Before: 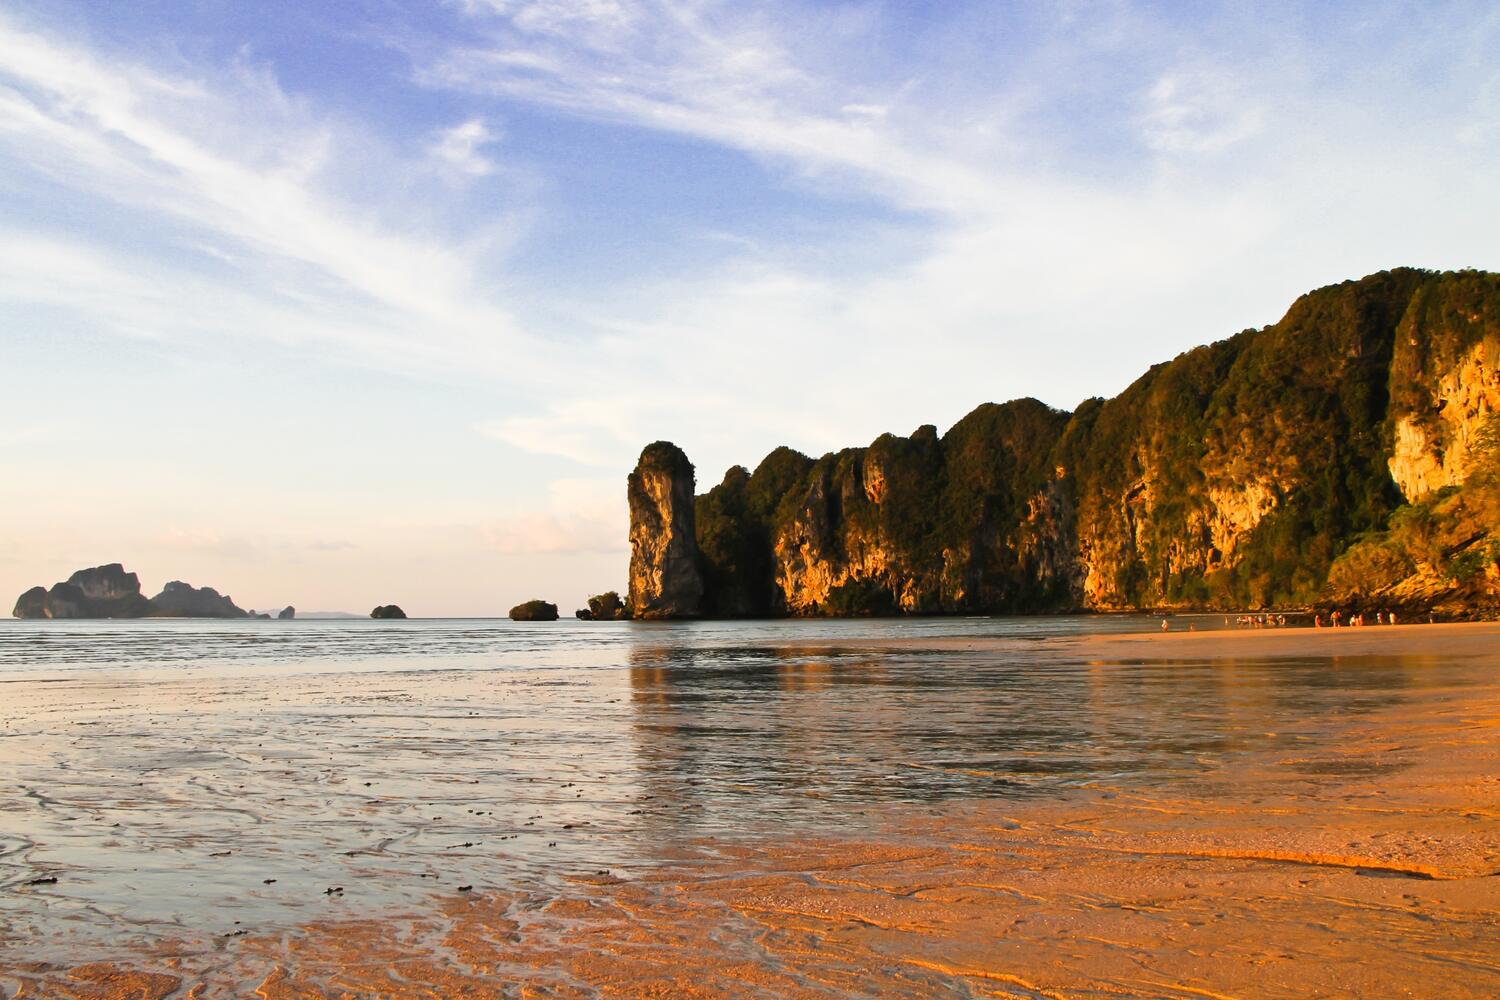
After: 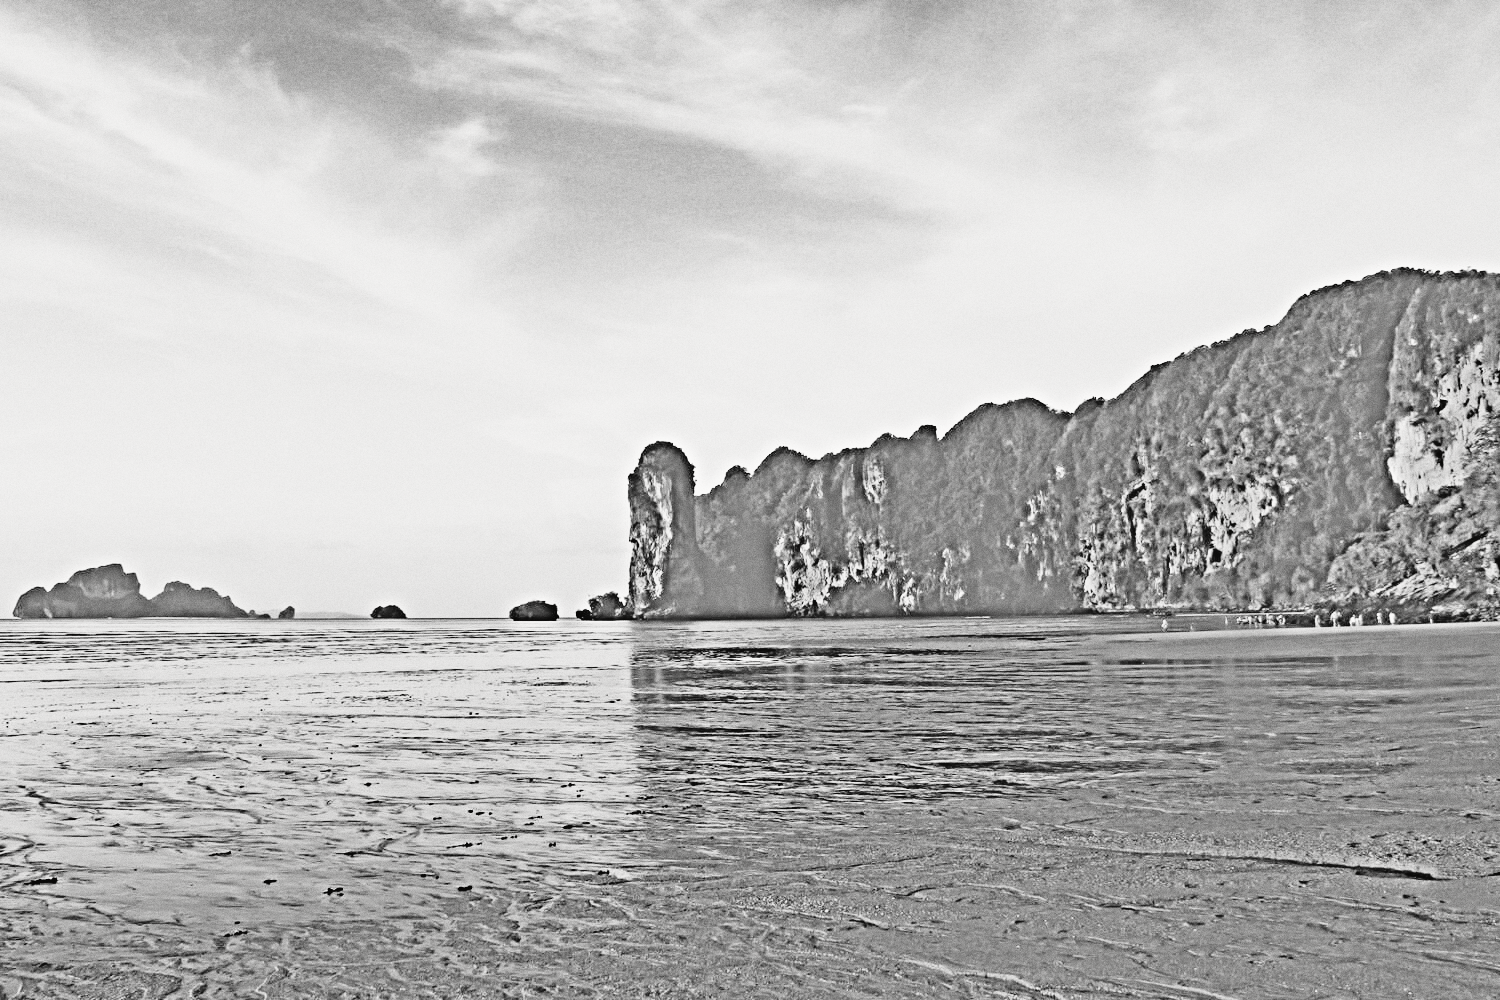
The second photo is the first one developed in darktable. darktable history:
grain: coarseness 0.09 ISO
filmic rgb: black relative exposure -6.3 EV, white relative exposure 2.8 EV, threshold 3 EV, target black luminance 0%, hardness 4.6, latitude 67.35%, contrast 1.292, shadows ↔ highlights balance -3.5%, preserve chrominance no, color science v4 (2020), contrast in shadows soft, enable highlight reconstruction true
exposure: black level correction -0.002, exposure 1.35 EV, compensate highlight preservation false
highpass: sharpness 25.84%, contrast boost 14.94%
vibrance: on, module defaults
color balance rgb: shadows lift › luminance -9.41%, highlights gain › luminance 17.6%, global offset › luminance -1.45%, perceptual saturation grading › highlights -17.77%, perceptual saturation grading › mid-tones 33.1%, perceptual saturation grading › shadows 50.52%, global vibrance 24.22%
tone curve: curves: ch0 [(0, 0.022) (0.177, 0.086) (0.392, 0.438) (0.704, 0.844) (0.858, 0.938) (1, 0.981)]; ch1 [(0, 0) (0.402, 0.36) (0.476, 0.456) (0.498, 0.497) (0.518, 0.521) (0.58, 0.598) (0.619, 0.65) (0.692, 0.737) (1, 1)]; ch2 [(0, 0) (0.415, 0.438) (0.483, 0.499) (0.503, 0.503) (0.526, 0.532) (0.563, 0.604) (0.626, 0.697) (0.699, 0.753) (0.997, 0.858)], color space Lab, independent channels
tone equalizer: -8 EV -0.417 EV, -7 EV -0.389 EV, -6 EV -0.333 EV, -5 EV -0.222 EV, -3 EV 0.222 EV, -2 EV 0.333 EV, -1 EV 0.389 EV, +0 EV 0.417 EV, edges refinement/feathering 500, mask exposure compensation -1.57 EV, preserve details no
